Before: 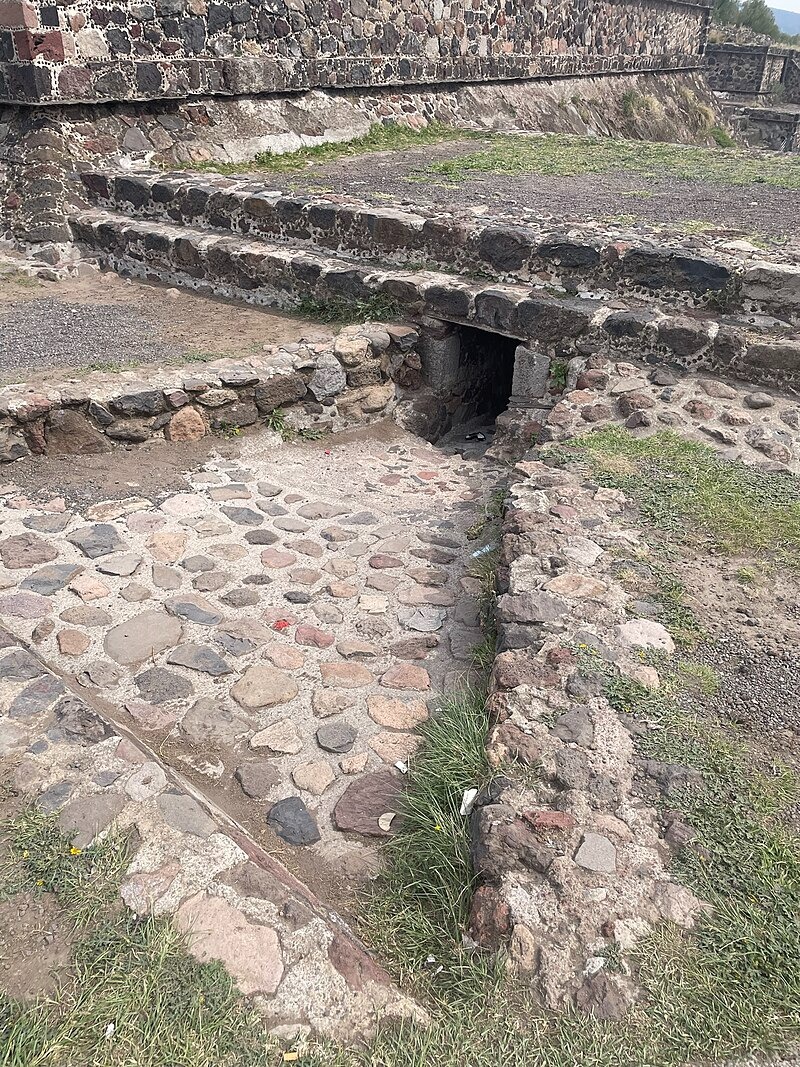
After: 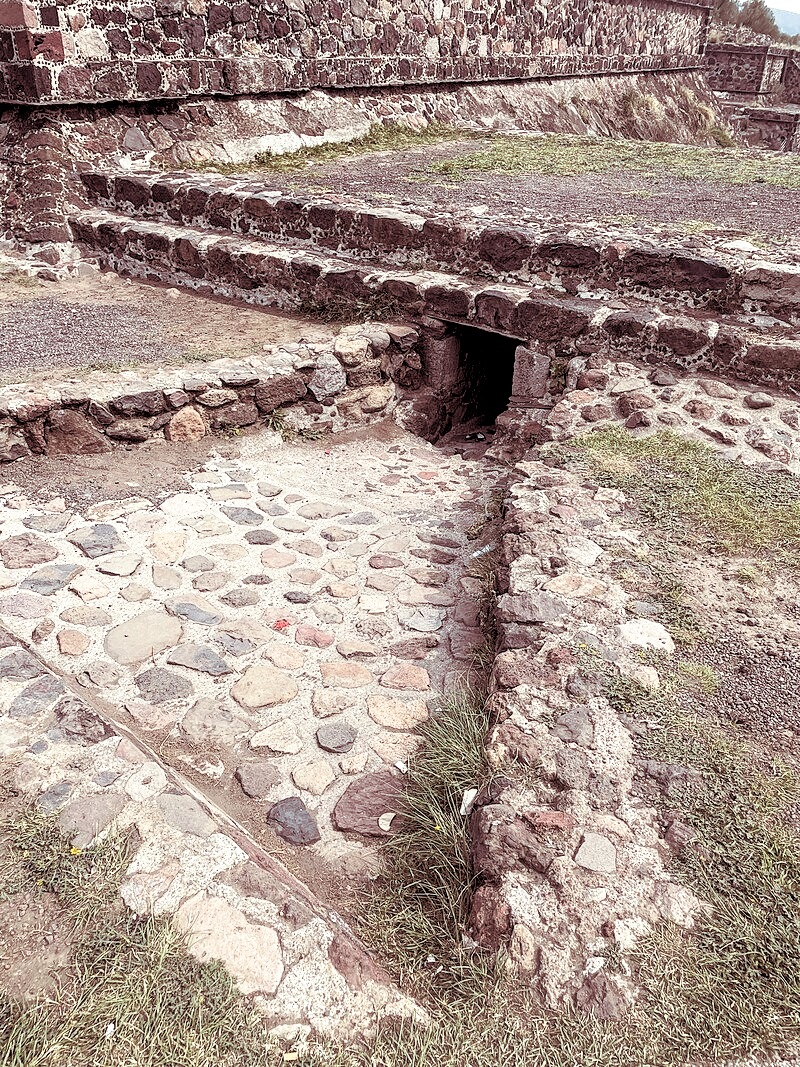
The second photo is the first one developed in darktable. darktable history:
white balance: emerald 1
local contrast: on, module defaults
shadows and highlights: shadows -62.32, white point adjustment -5.22, highlights 61.59
split-toning: on, module defaults
rgb levels: levels [[0.013, 0.434, 0.89], [0, 0.5, 1], [0, 0.5, 1]]
